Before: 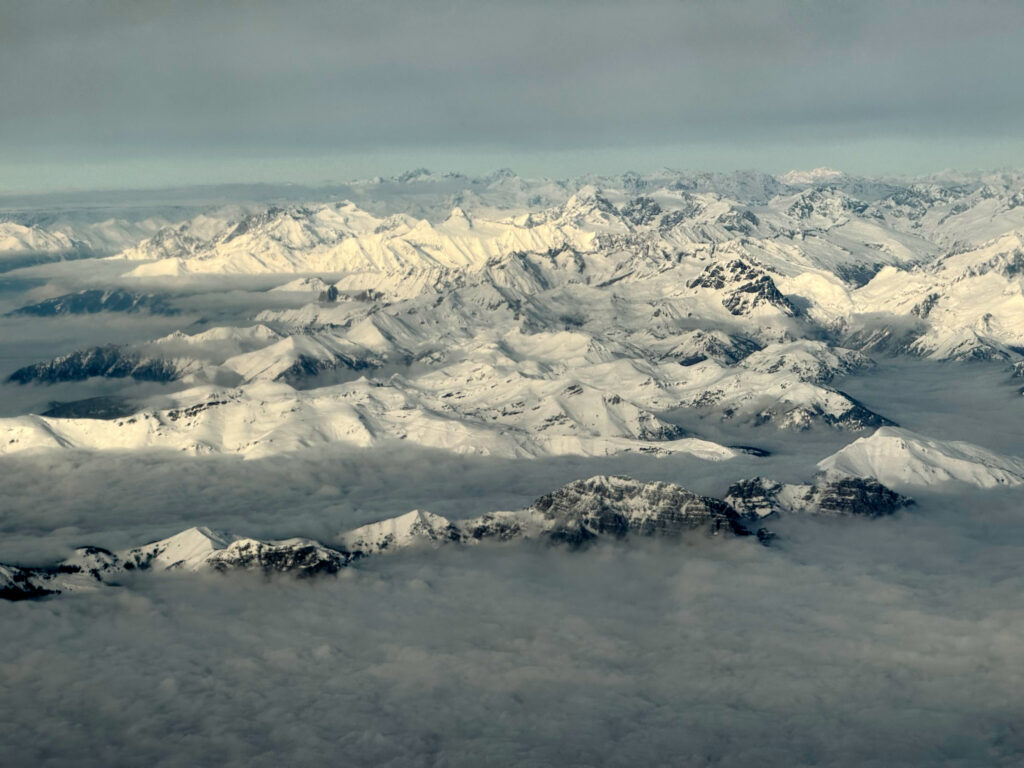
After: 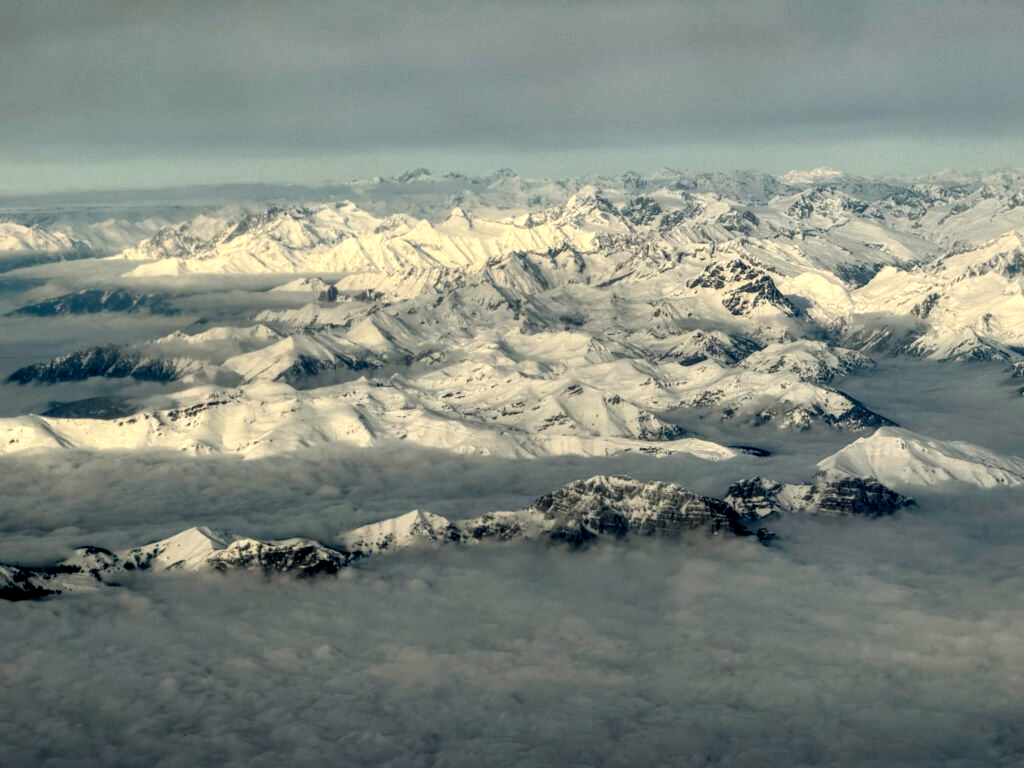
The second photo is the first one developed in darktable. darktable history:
local contrast: detail 130%
color correction: highlights a* 0.816, highlights b* 2.78, saturation 1.1
